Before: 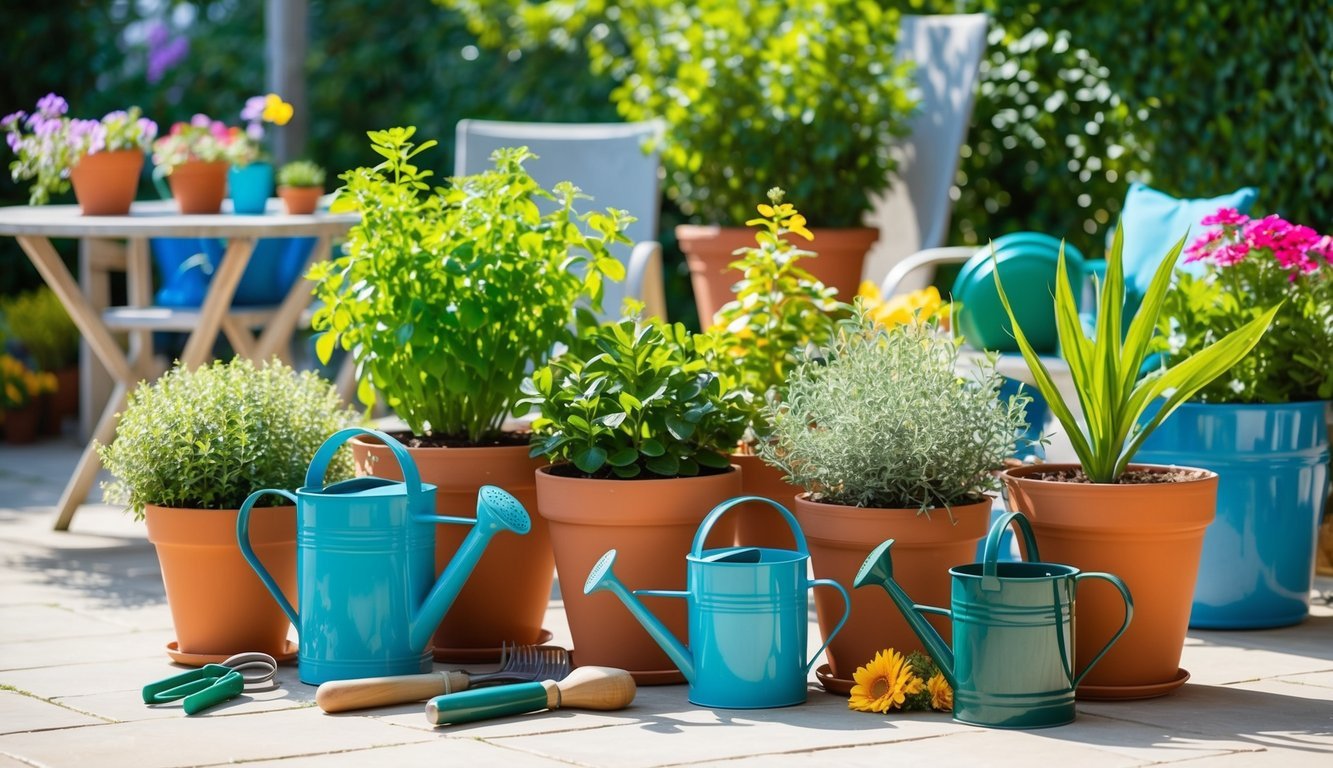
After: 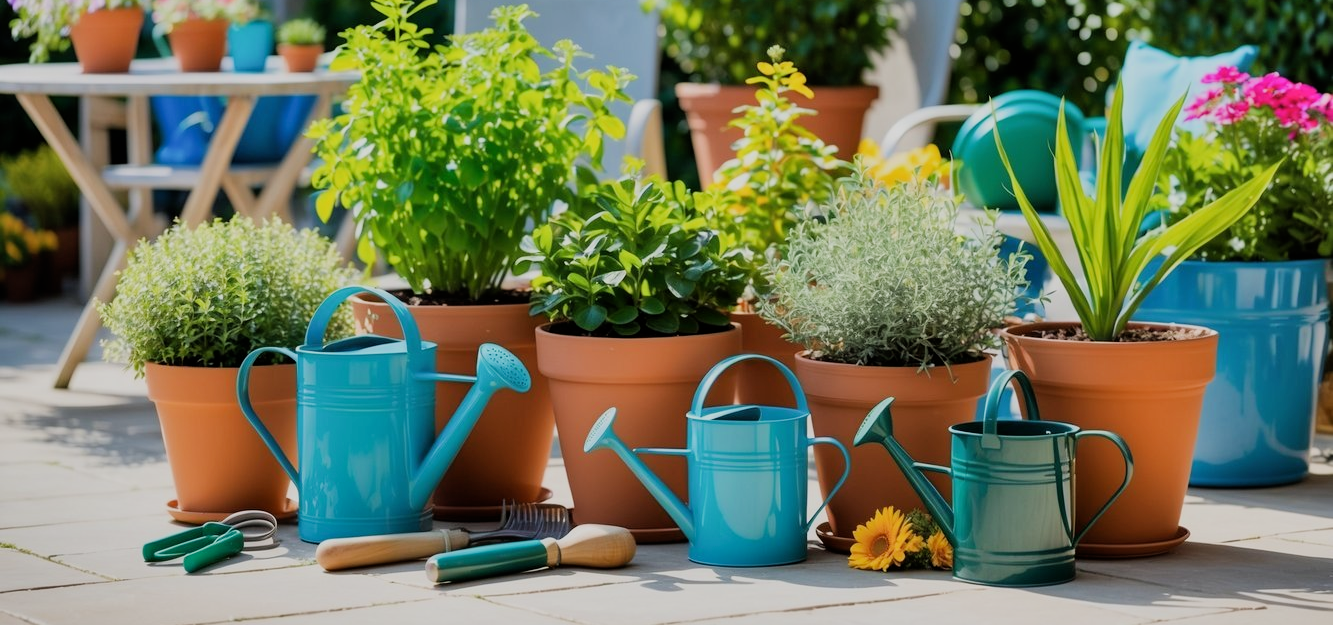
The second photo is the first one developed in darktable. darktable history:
filmic rgb: black relative exposure -7.65 EV, white relative exposure 4.56 EV, hardness 3.61, contrast 1.05
crop and rotate: top 18.507%
shadows and highlights: soften with gaussian
